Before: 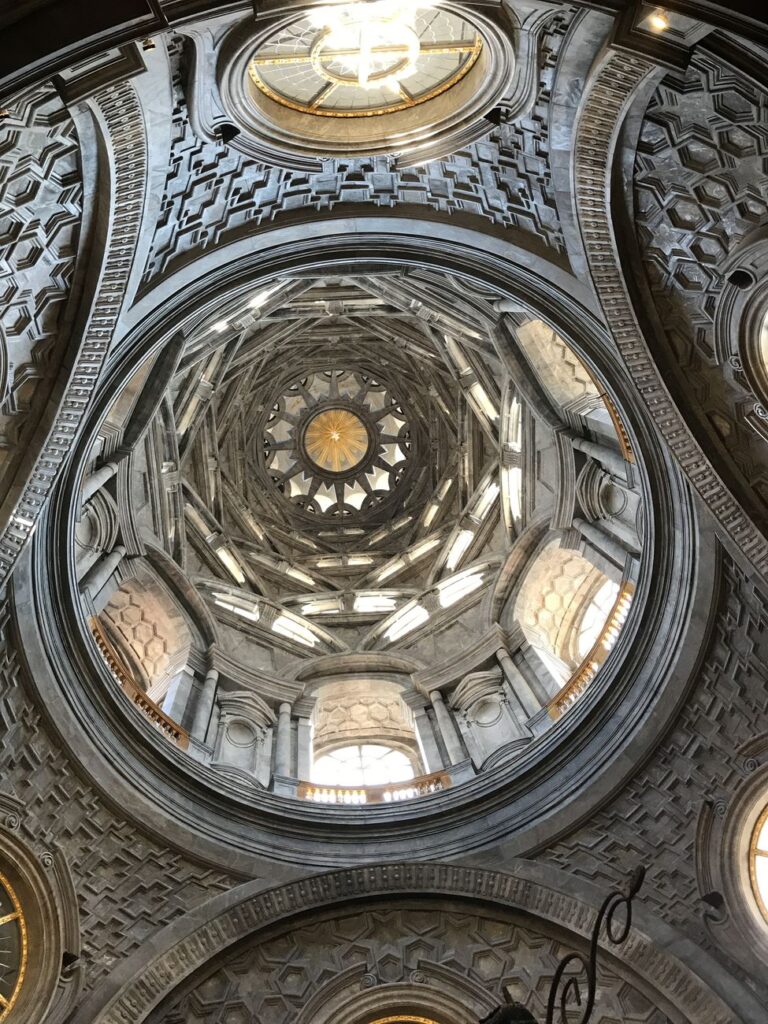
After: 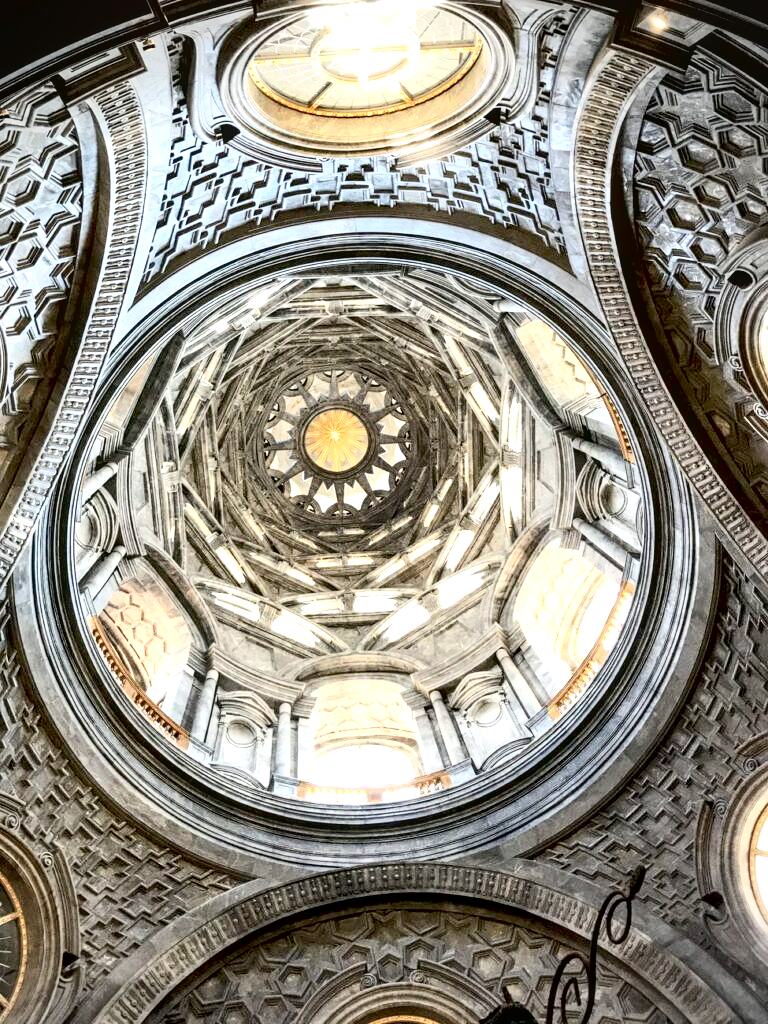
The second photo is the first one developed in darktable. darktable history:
vignetting: on, module defaults
exposure: black level correction 0.011, exposure 1.085 EV, compensate highlight preservation false
contrast brightness saturation: contrast 0.242, brightness 0.087
local contrast: on, module defaults
